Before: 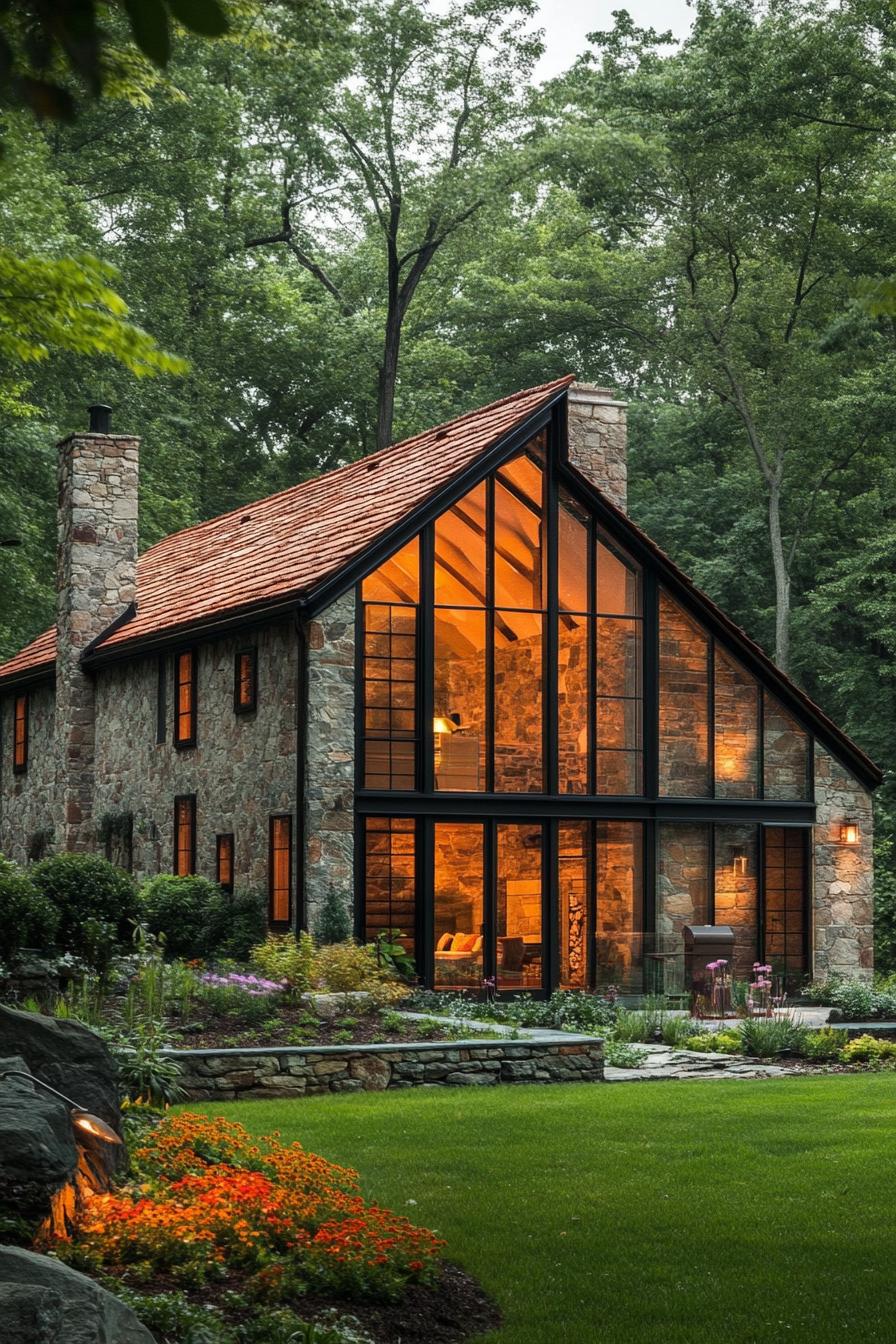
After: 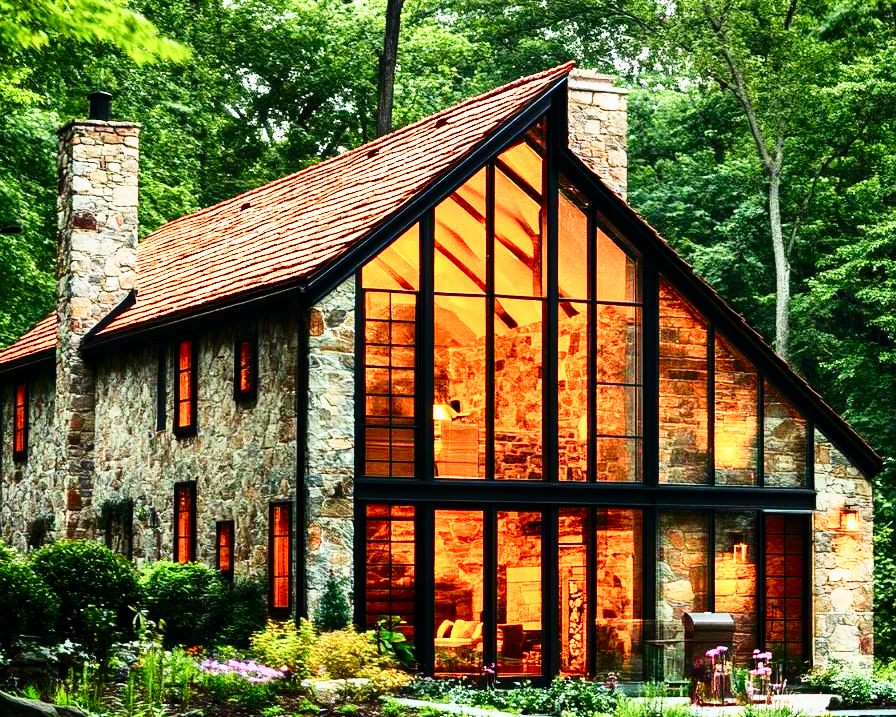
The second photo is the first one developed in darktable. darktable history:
tone curve: curves: ch0 [(0, 0) (0.187, 0.12) (0.384, 0.363) (0.618, 0.698) (0.754, 0.857) (0.875, 0.956) (1, 0.987)]; ch1 [(0, 0) (0.402, 0.36) (0.476, 0.466) (0.501, 0.501) (0.518, 0.514) (0.564, 0.608) (0.614, 0.664) (0.692, 0.744) (1, 1)]; ch2 [(0, 0) (0.435, 0.412) (0.483, 0.481) (0.503, 0.503) (0.522, 0.535) (0.563, 0.601) (0.627, 0.699) (0.699, 0.753) (0.997, 0.858)], color space Lab, independent channels, preserve colors none
crop and rotate: top 23.297%, bottom 23.286%
base curve: curves: ch0 [(0, 0) (0.007, 0.004) (0.027, 0.03) (0.046, 0.07) (0.207, 0.54) (0.442, 0.872) (0.673, 0.972) (1, 1)], preserve colors none
